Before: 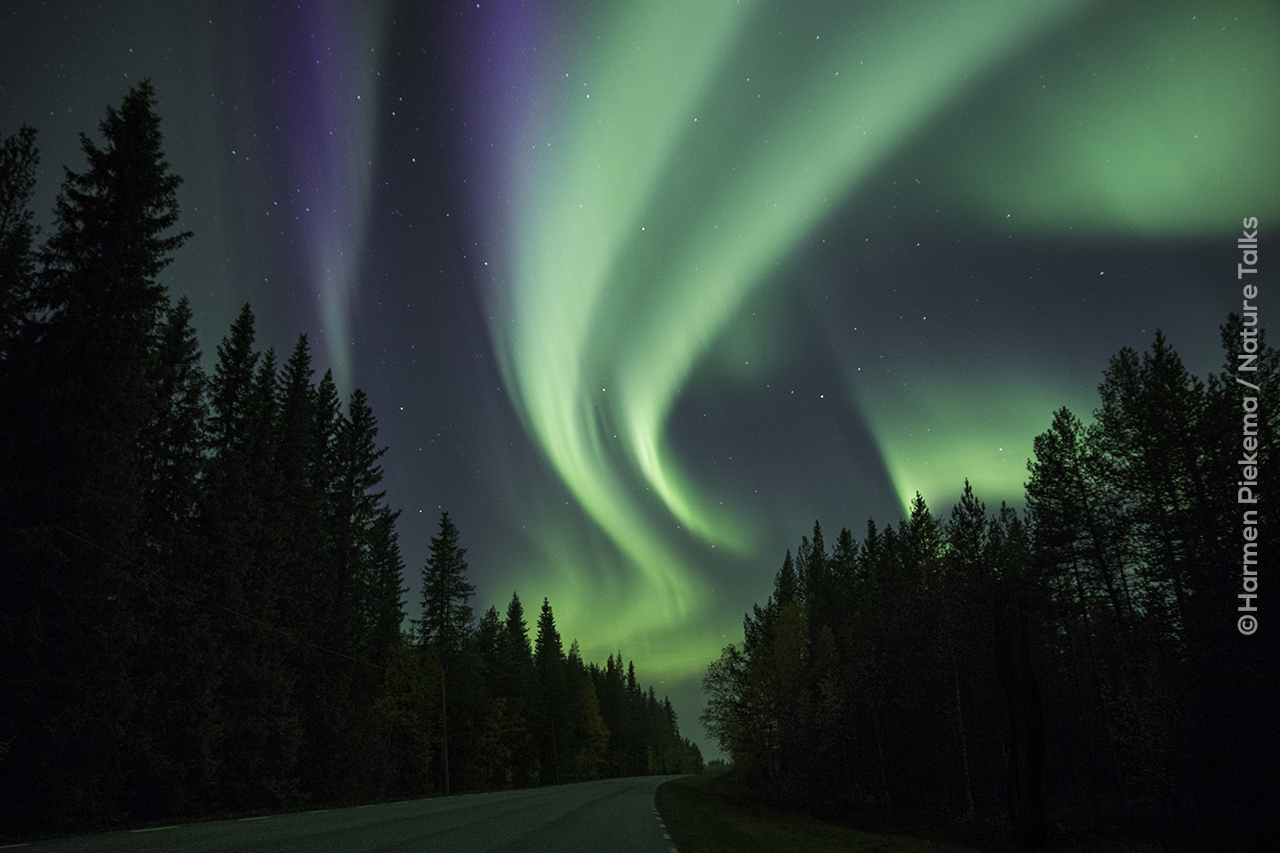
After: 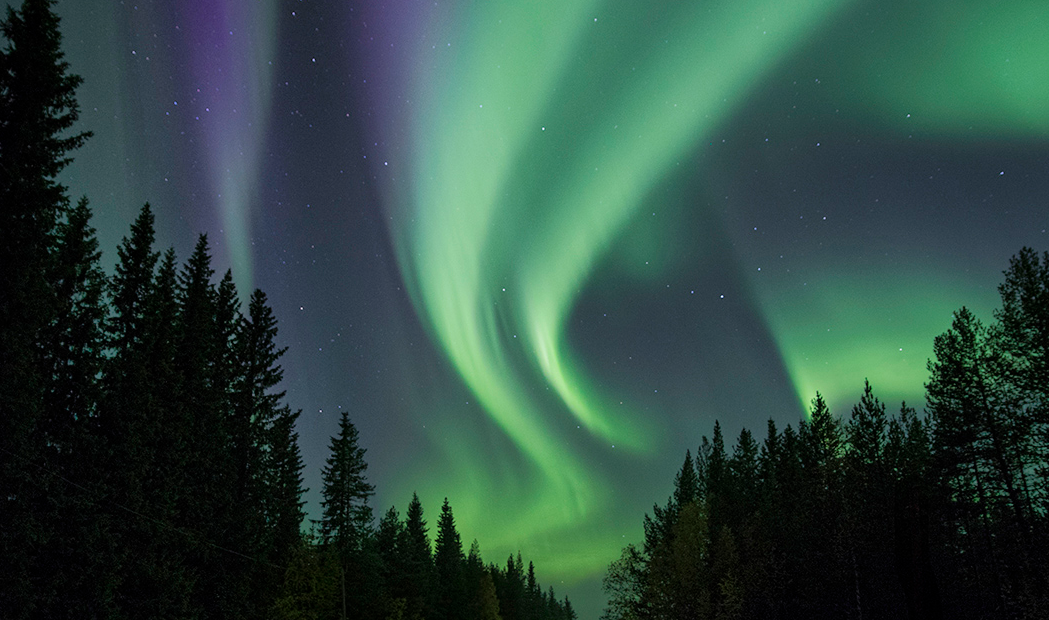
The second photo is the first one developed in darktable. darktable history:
crop: left 7.856%, top 11.836%, right 10.12%, bottom 15.387%
shadows and highlights: on, module defaults
